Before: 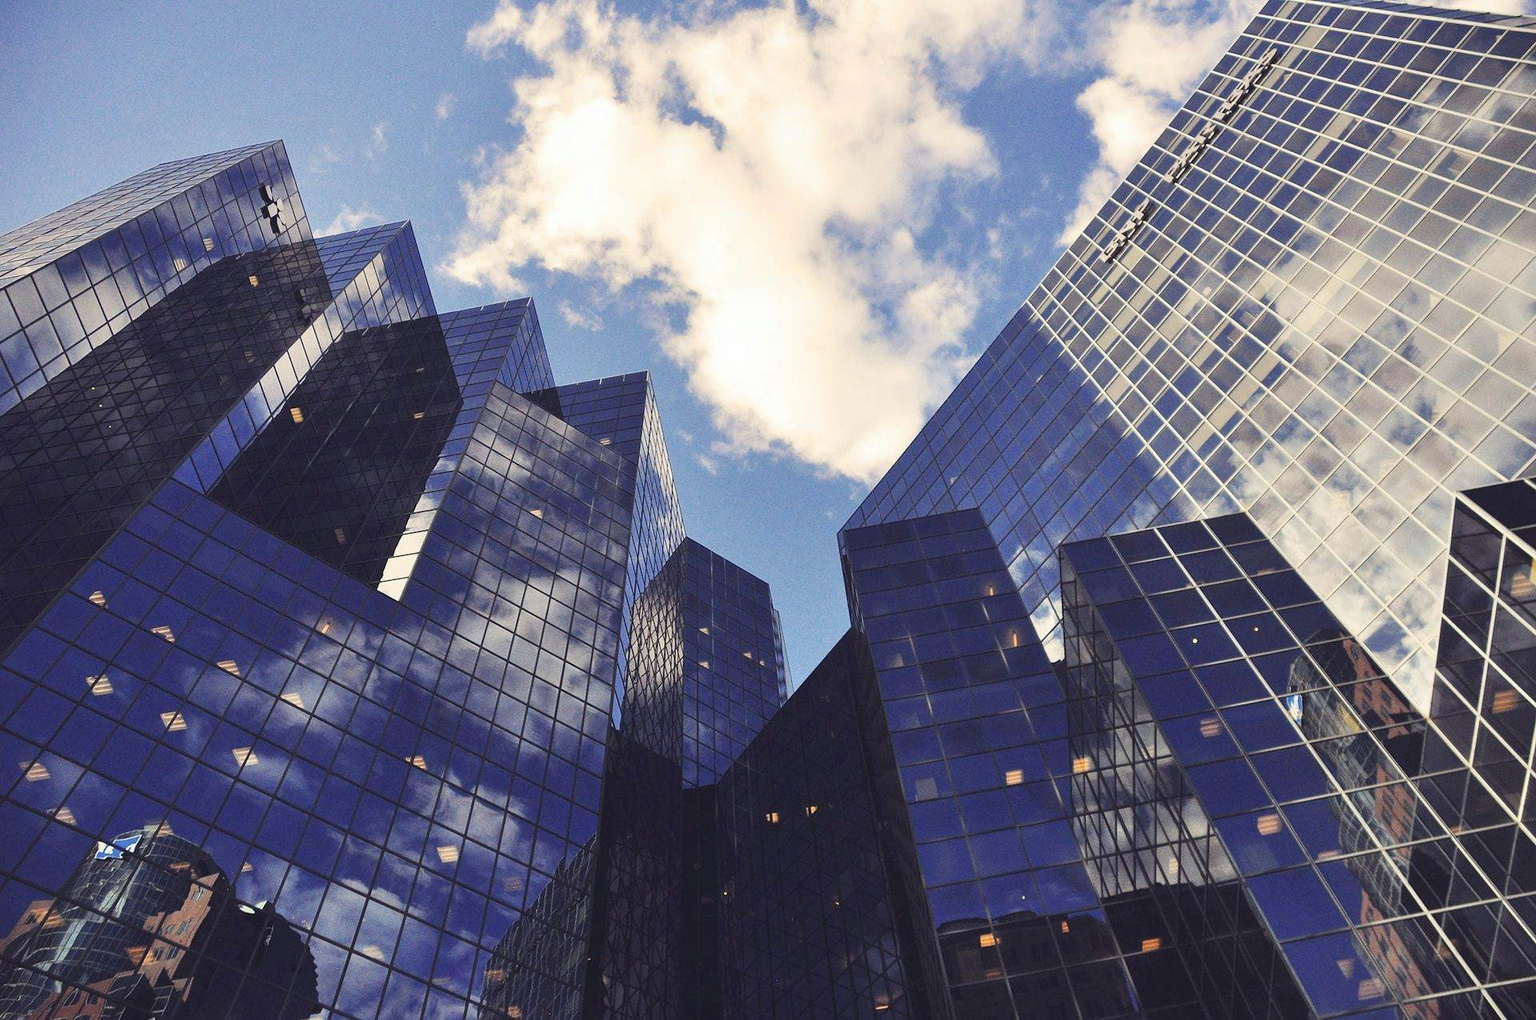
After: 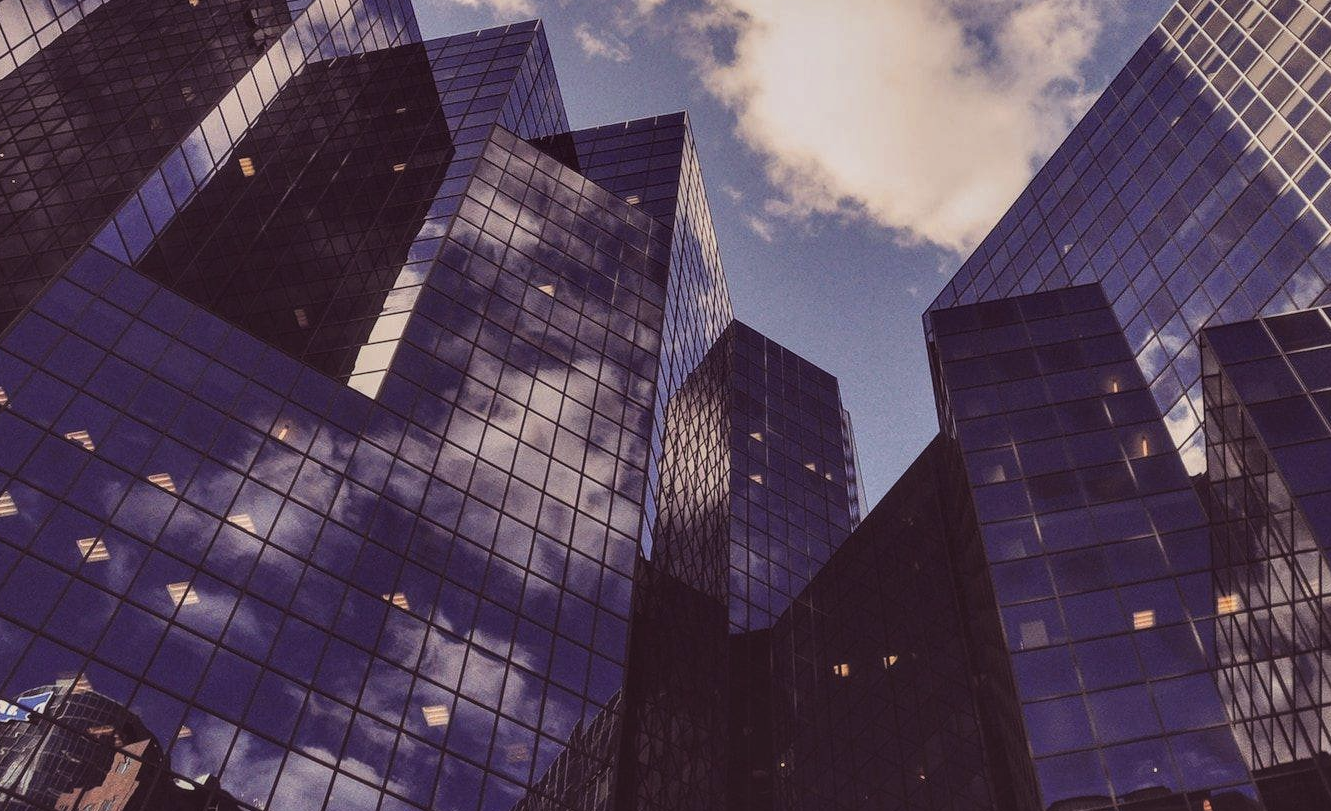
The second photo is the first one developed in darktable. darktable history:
crop: left 6.488%, top 27.668%, right 24.183%, bottom 8.656%
exposure: black level correction -0.016, exposure -1.018 EV, compensate highlight preservation false
local contrast: detail 160%
rgb levels: mode RGB, independent channels, levels [[0, 0.474, 1], [0, 0.5, 1], [0, 0.5, 1]]
